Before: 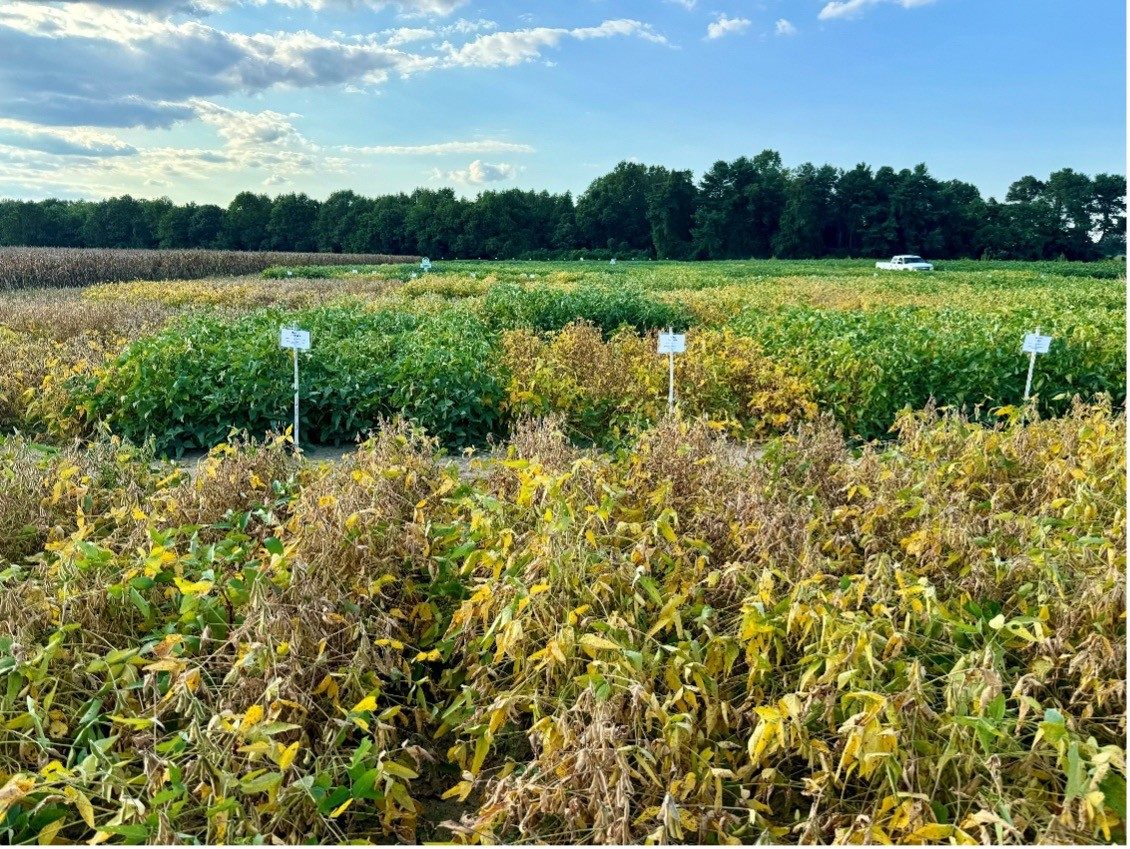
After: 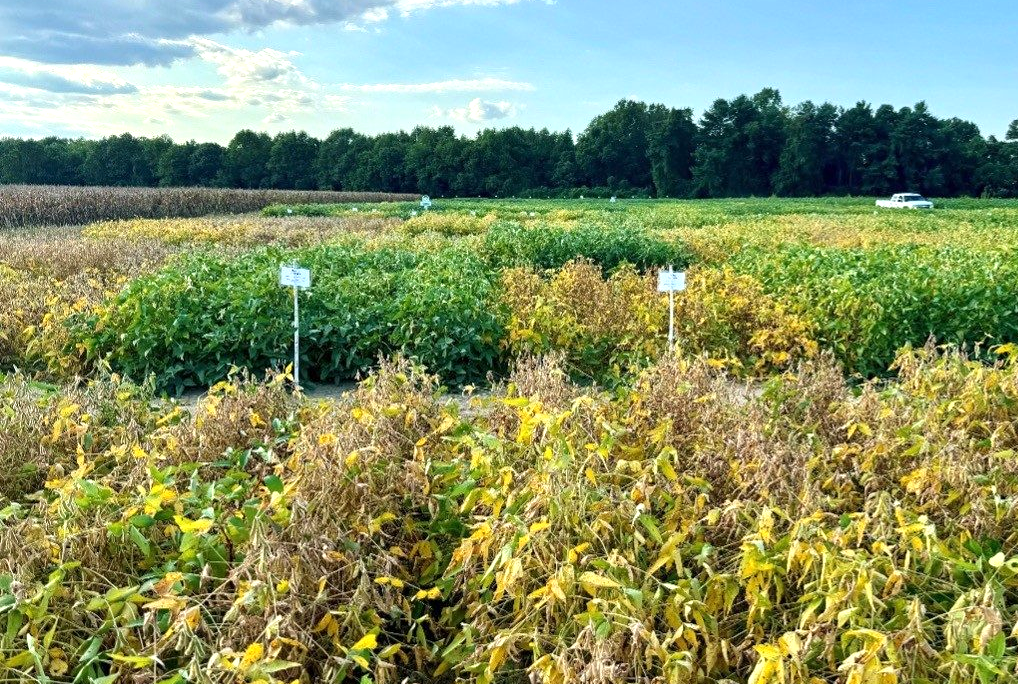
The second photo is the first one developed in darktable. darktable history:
exposure: exposure 0.346 EV, compensate highlight preservation false
crop: top 7.401%, right 9.901%, bottom 11.937%
contrast equalizer: y [[0.502, 0.505, 0.512, 0.529, 0.564, 0.588], [0.5 ×6], [0.502, 0.505, 0.512, 0.529, 0.564, 0.588], [0, 0.001, 0.001, 0.004, 0.008, 0.011], [0, 0.001, 0.001, 0.004, 0.008, 0.011]], mix 0.142
